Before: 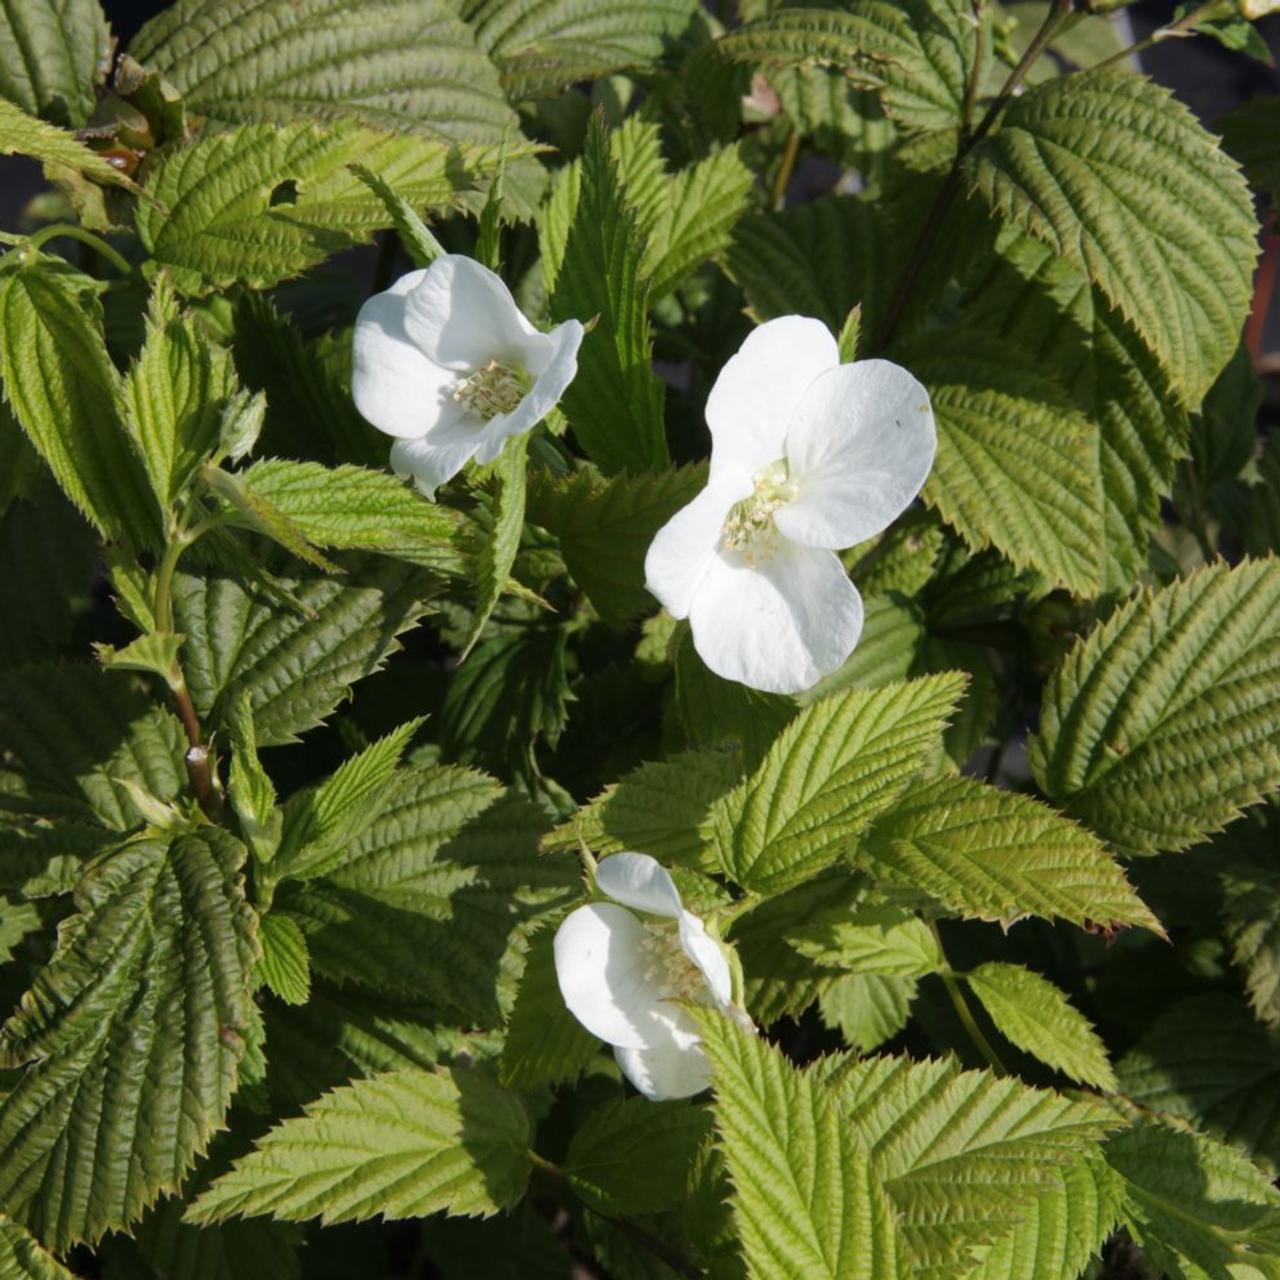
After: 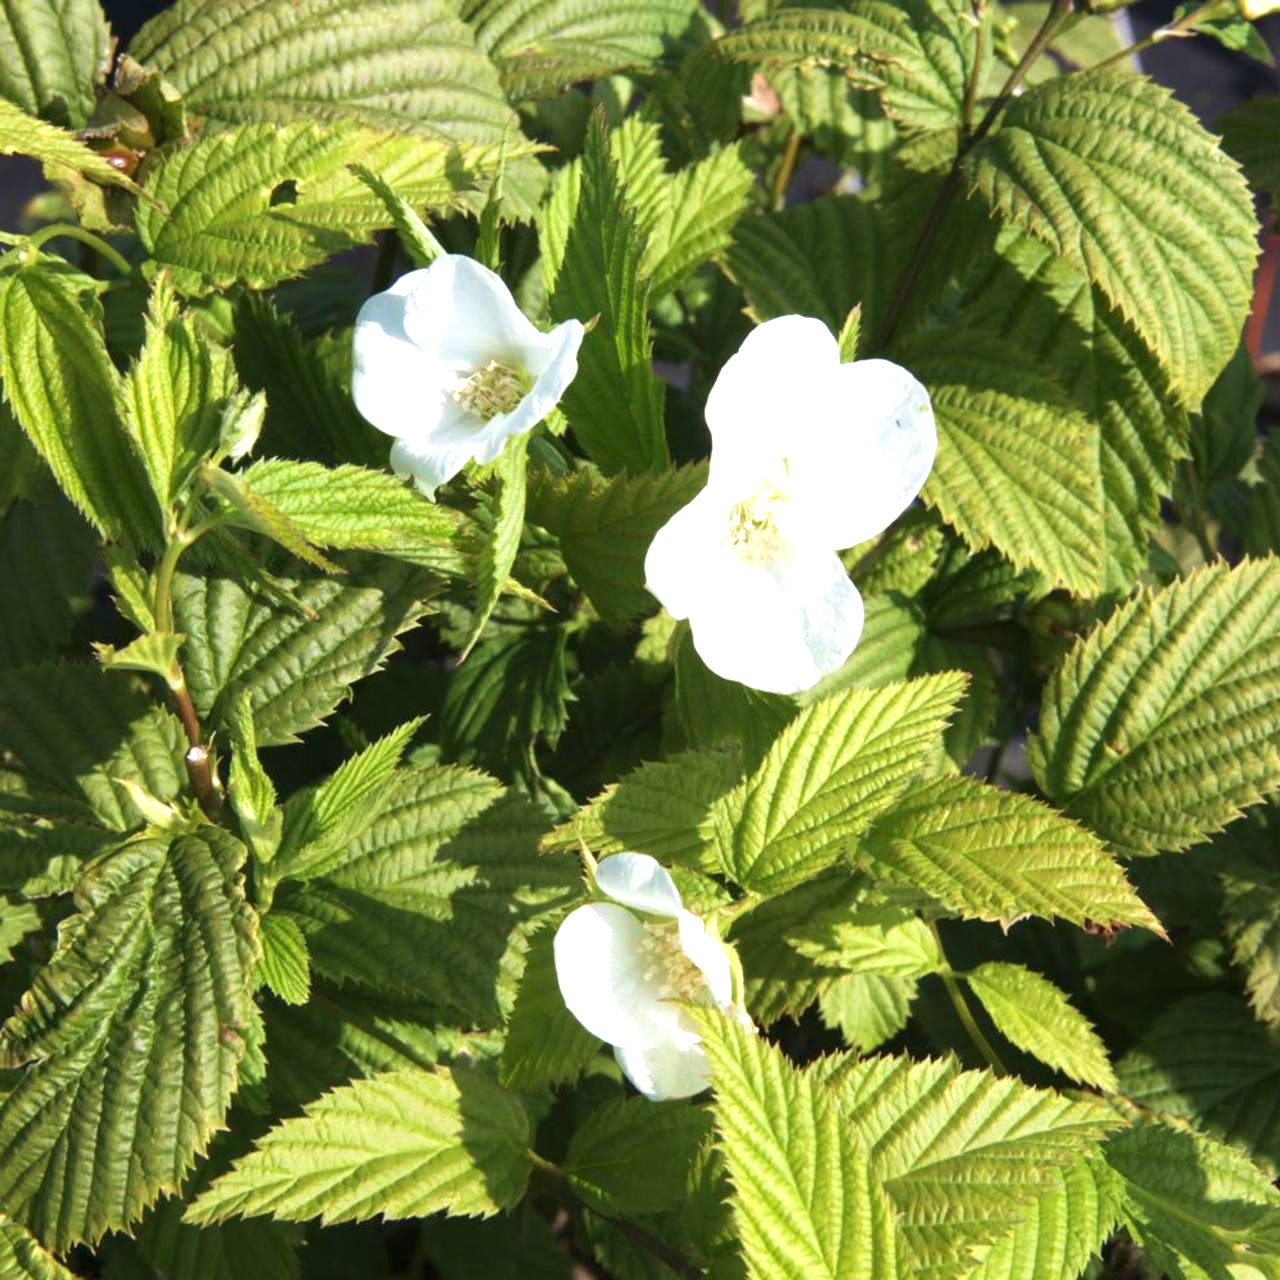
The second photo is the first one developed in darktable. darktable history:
velvia: on, module defaults
exposure: black level correction 0, exposure 1.107 EV, compensate exposure bias true, compensate highlight preservation false
